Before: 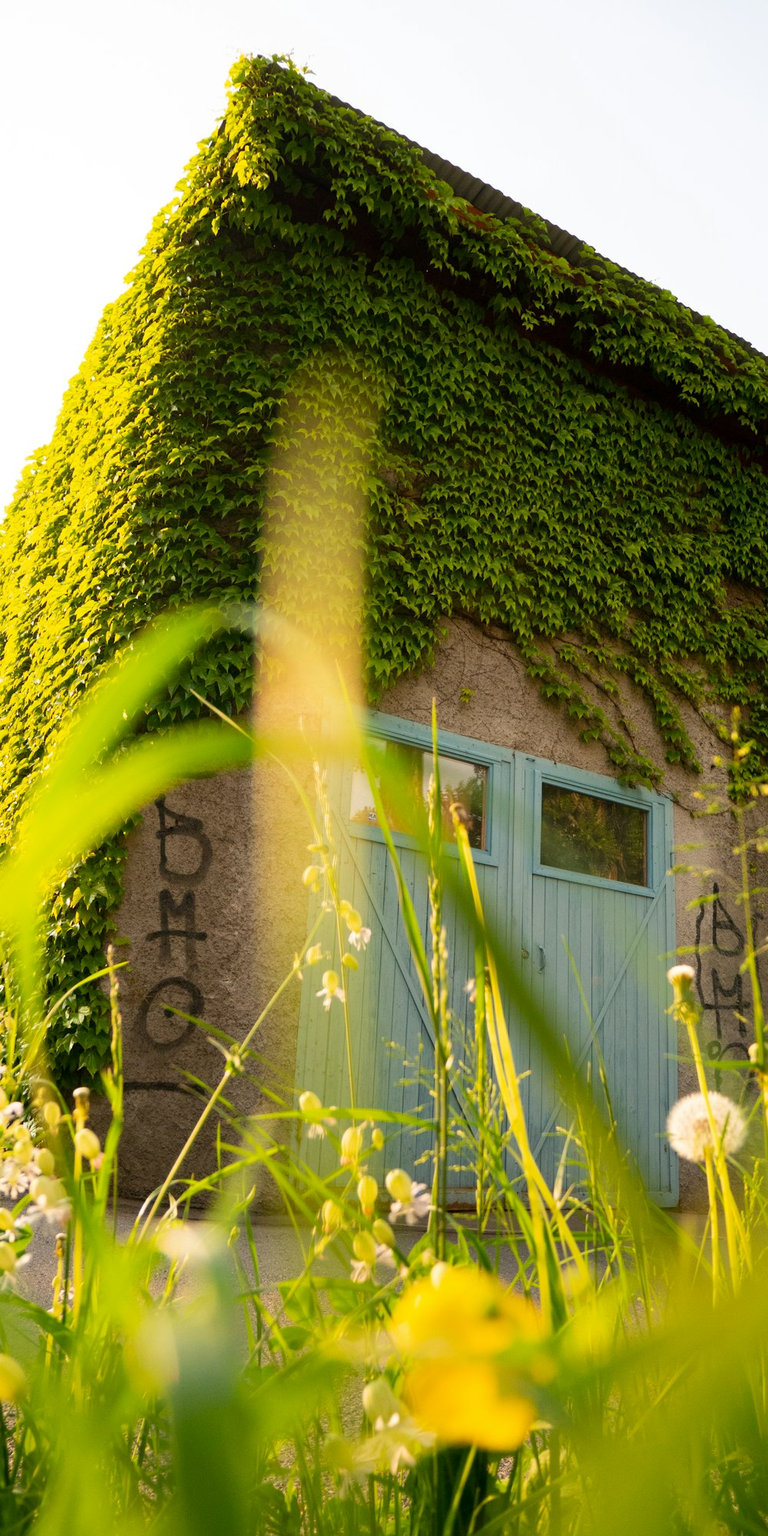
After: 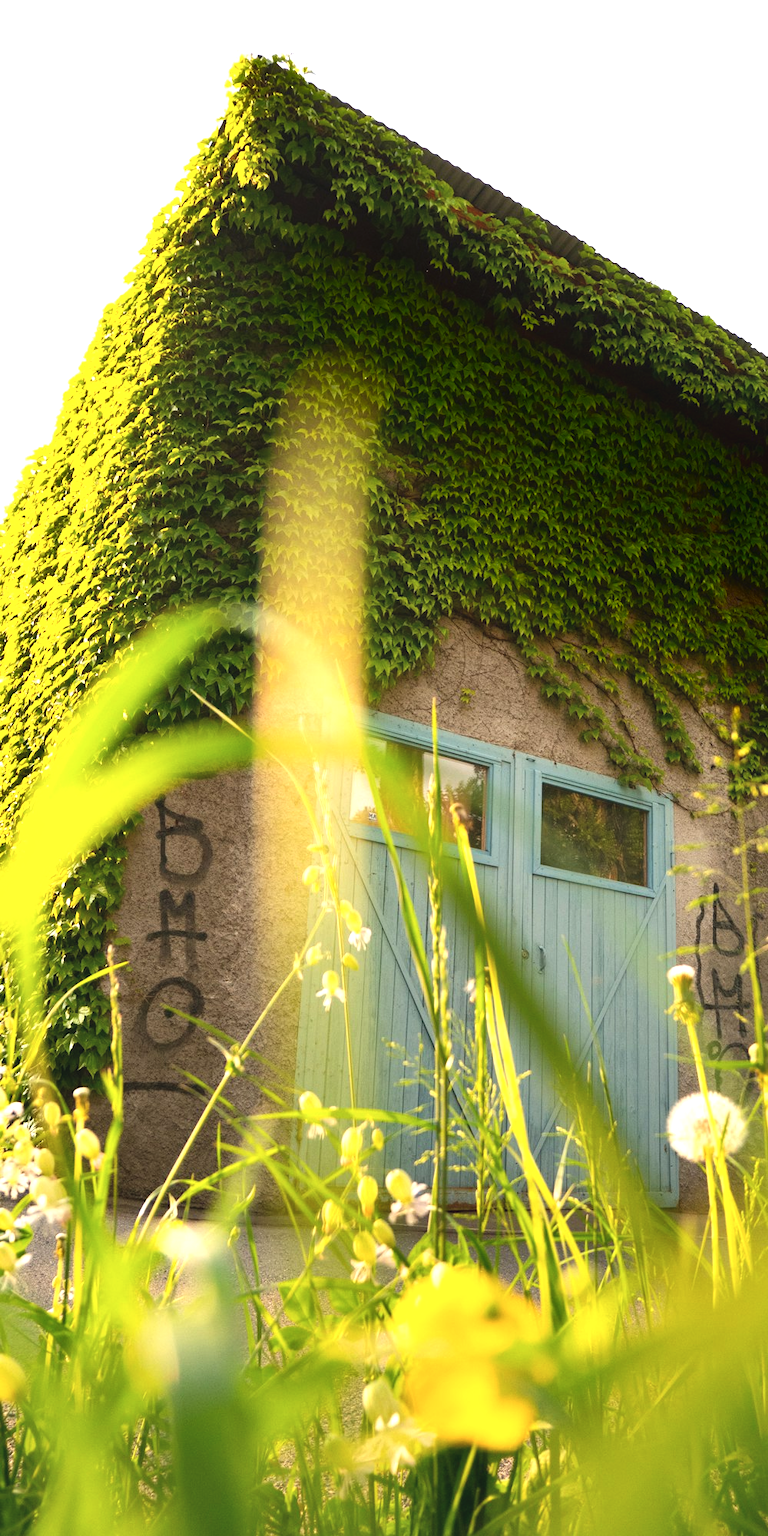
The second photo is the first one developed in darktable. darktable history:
exposure: black level correction -0.005, exposure 0.622 EV, compensate highlight preservation false
contrast brightness saturation: saturation -0.05
shadows and highlights: shadows -88.03, highlights -35.45, shadows color adjustment 99.15%, highlights color adjustment 0%, soften with gaussian
